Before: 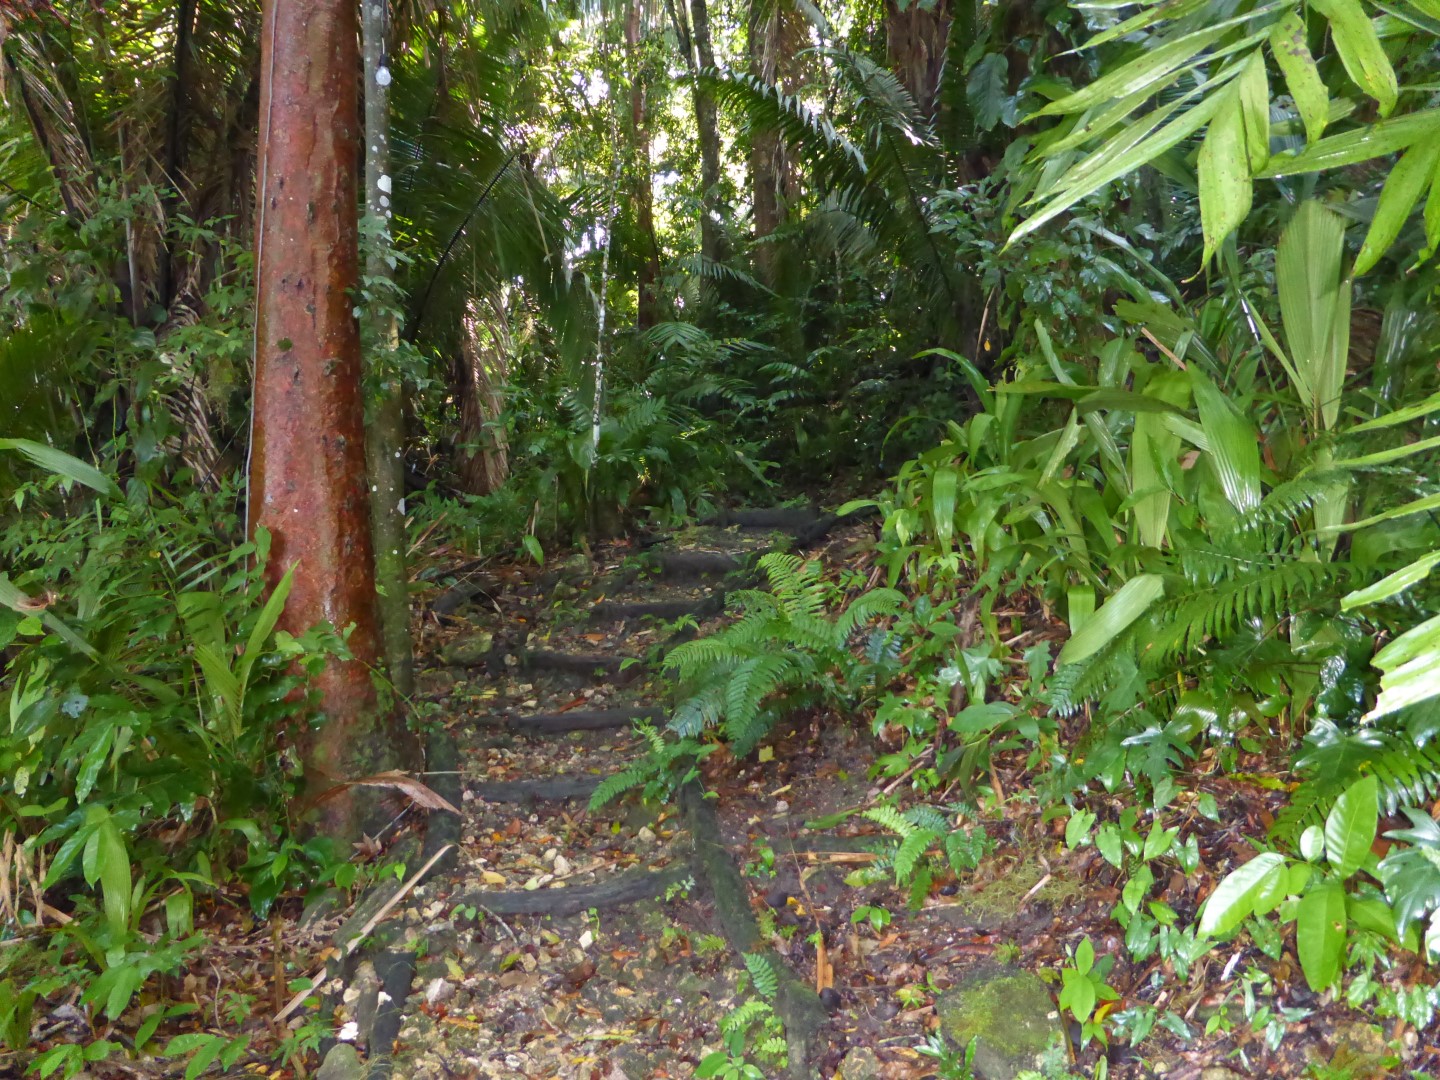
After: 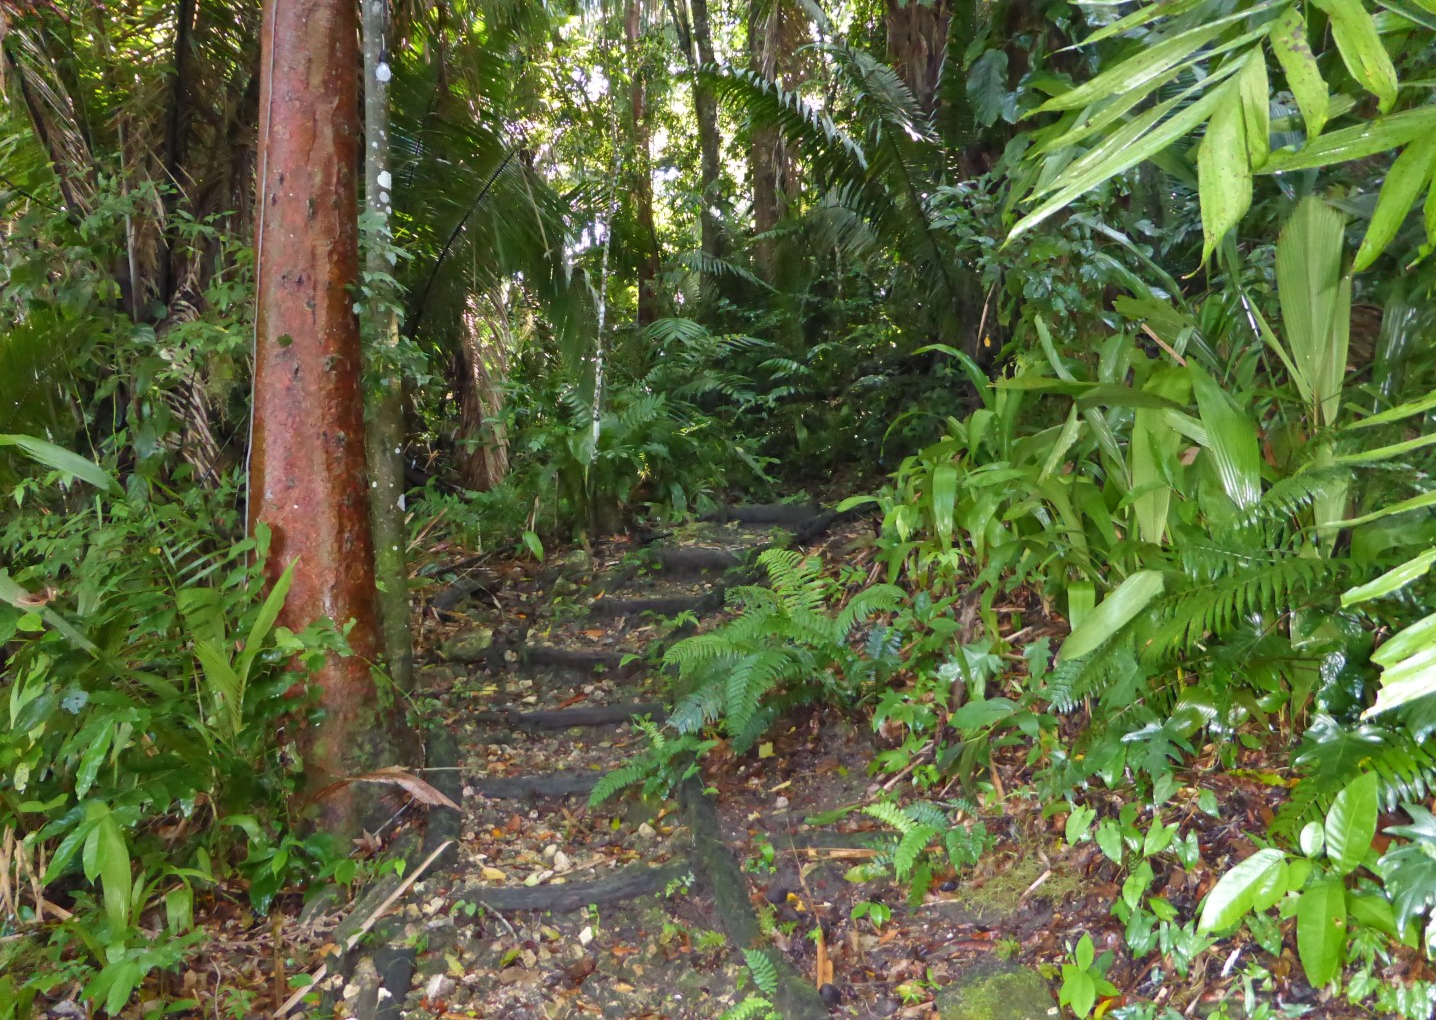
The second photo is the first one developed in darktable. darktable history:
crop: top 0.448%, right 0.264%, bottom 5.045%
shadows and highlights: low approximation 0.01, soften with gaussian
